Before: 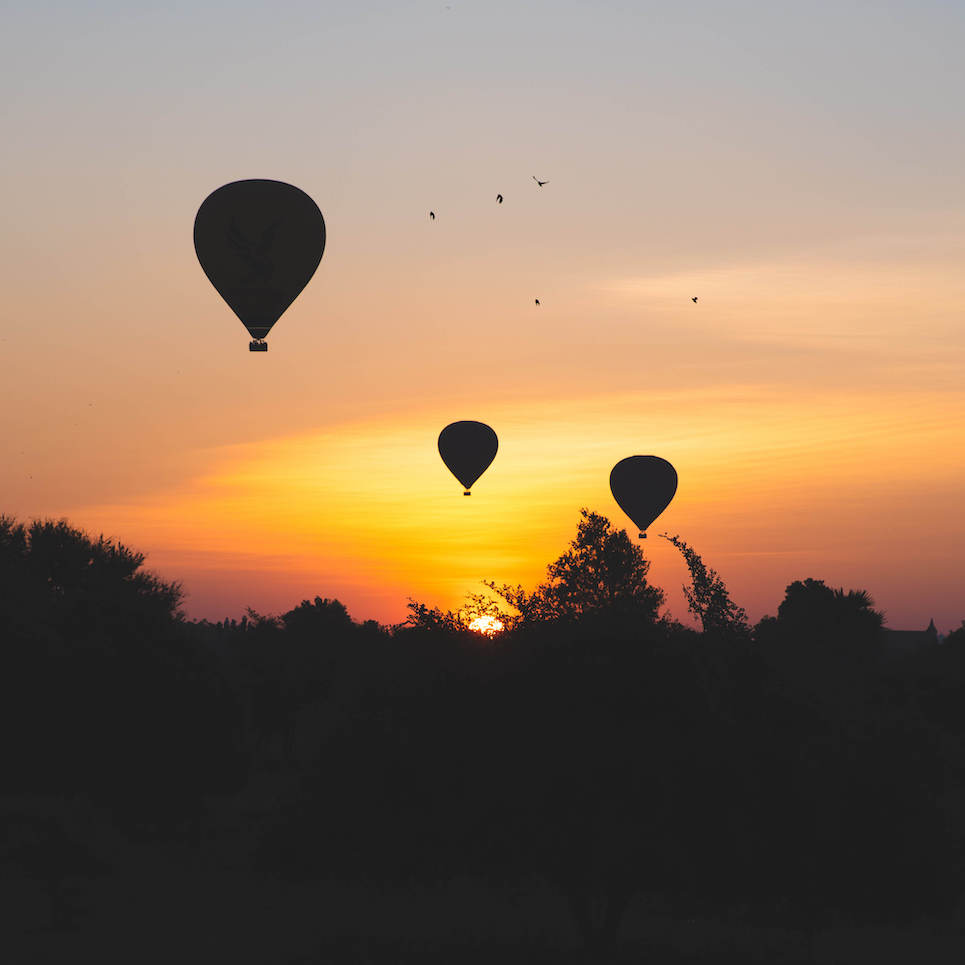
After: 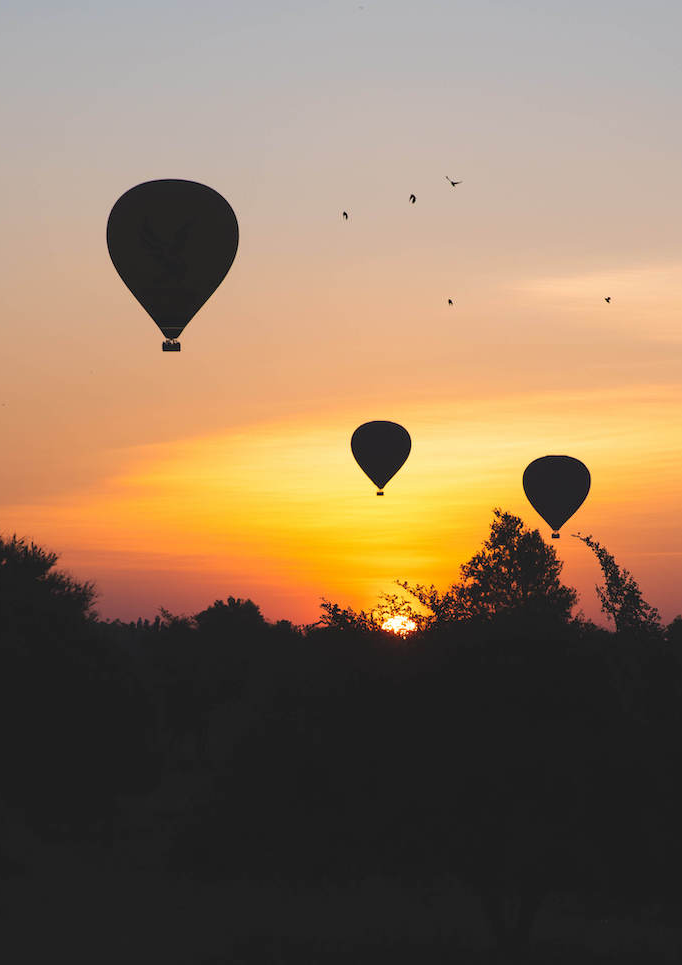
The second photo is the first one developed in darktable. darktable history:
crop and rotate: left 9.072%, right 20.159%
